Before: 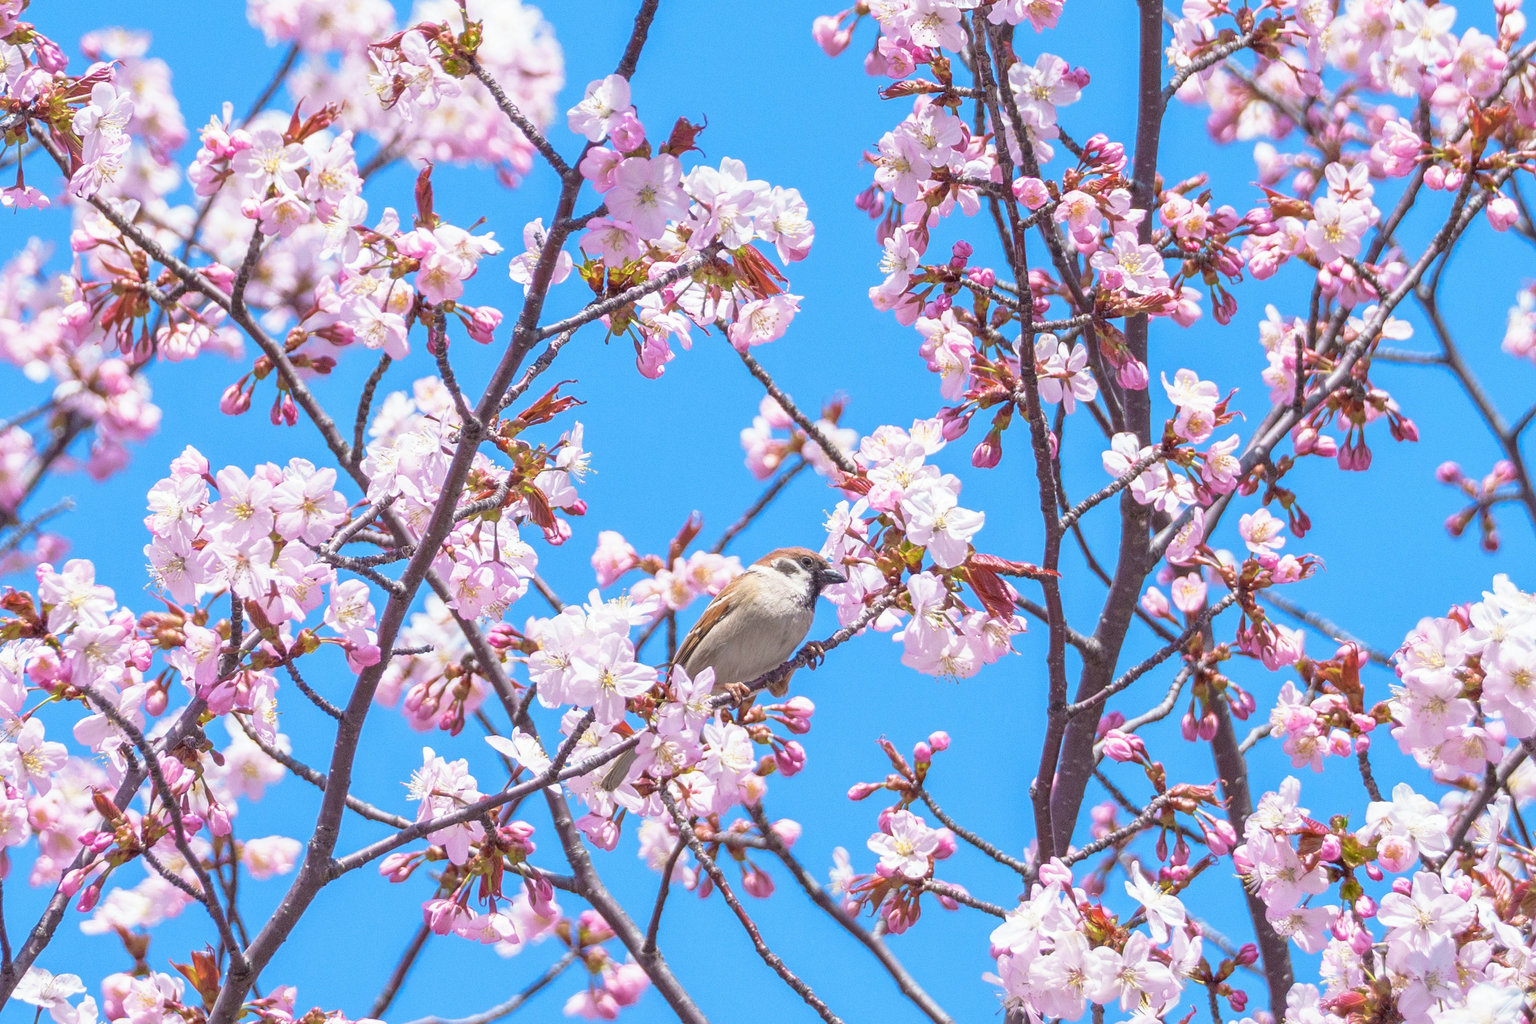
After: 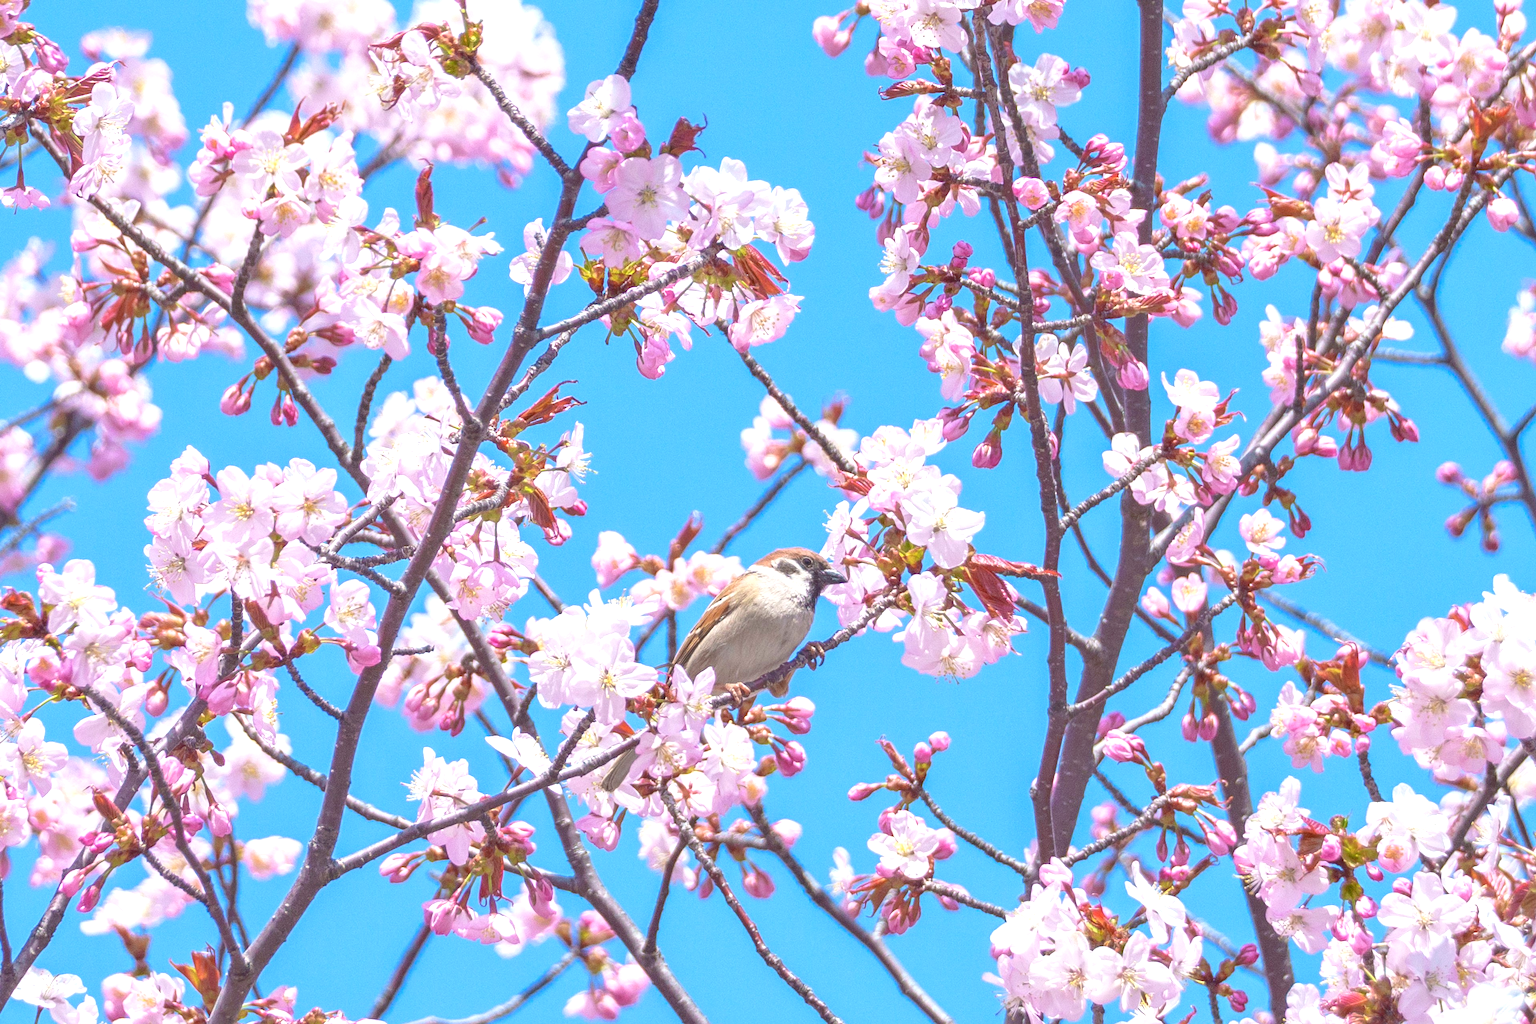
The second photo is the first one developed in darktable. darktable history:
exposure: exposure 0.372 EV, compensate highlight preservation false
tone equalizer: -7 EV 0.148 EV, -6 EV 0.615 EV, -5 EV 1.16 EV, -4 EV 1.33 EV, -3 EV 1.15 EV, -2 EV 0.6 EV, -1 EV 0.163 EV
